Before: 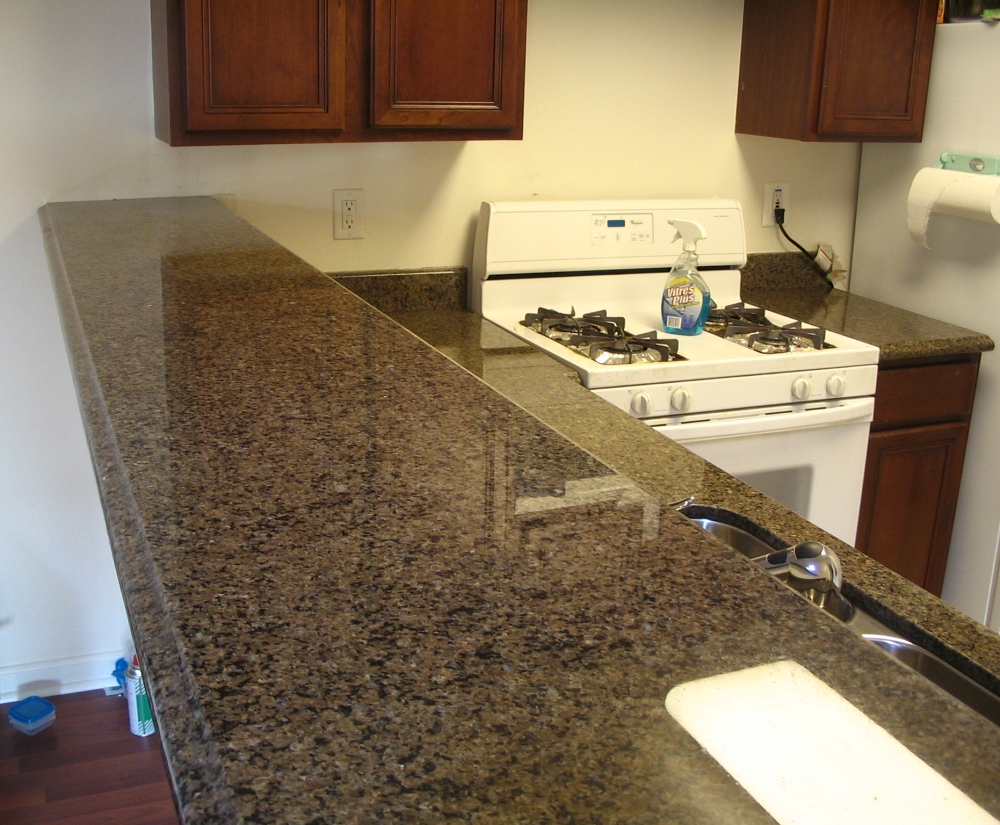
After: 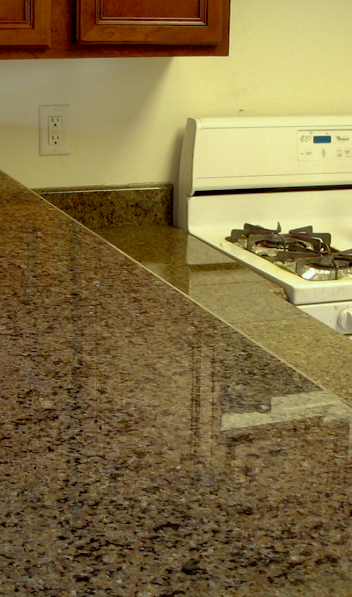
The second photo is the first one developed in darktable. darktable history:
shadows and highlights: on, module defaults
crop and rotate: left 29.476%, top 10.214%, right 35.32%, bottom 17.333%
exposure: black level correction 0.012, compensate highlight preservation false
color correction: highlights a* -6.69, highlights b* 0.49
